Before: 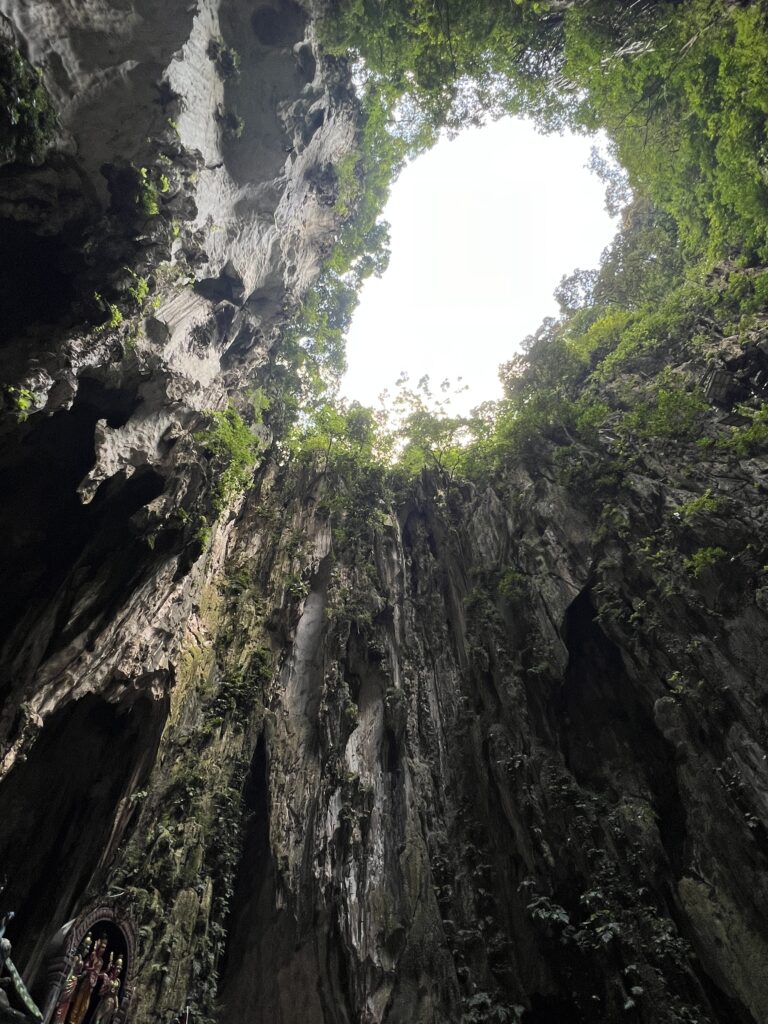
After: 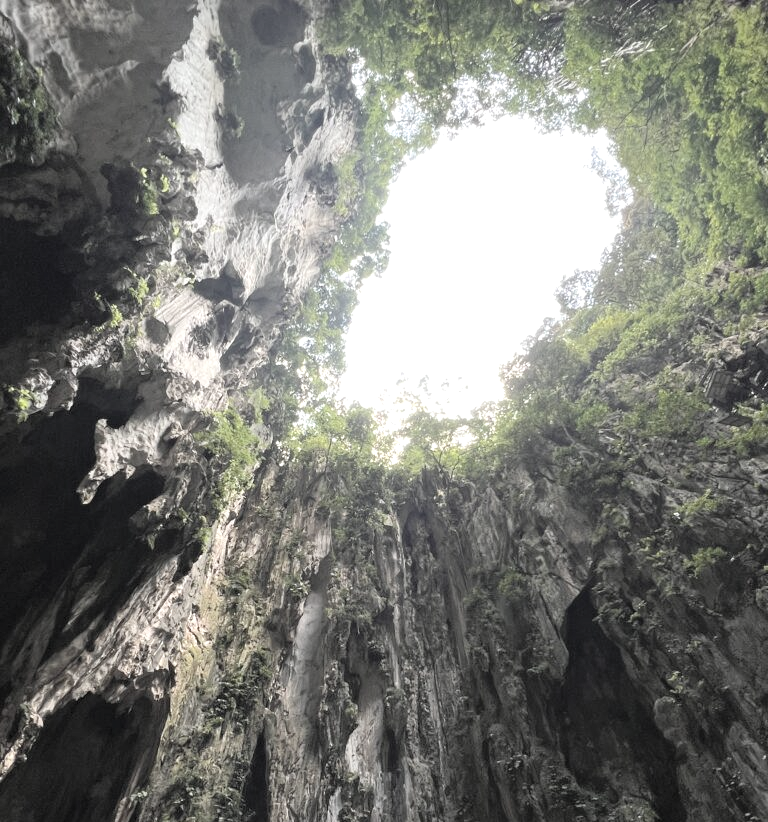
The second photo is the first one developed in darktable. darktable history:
contrast brightness saturation: brightness 0.18, saturation -0.5
exposure: black level correction 0, exposure 0.5 EV, compensate exposure bias true, compensate highlight preservation false
crop: bottom 19.644%
